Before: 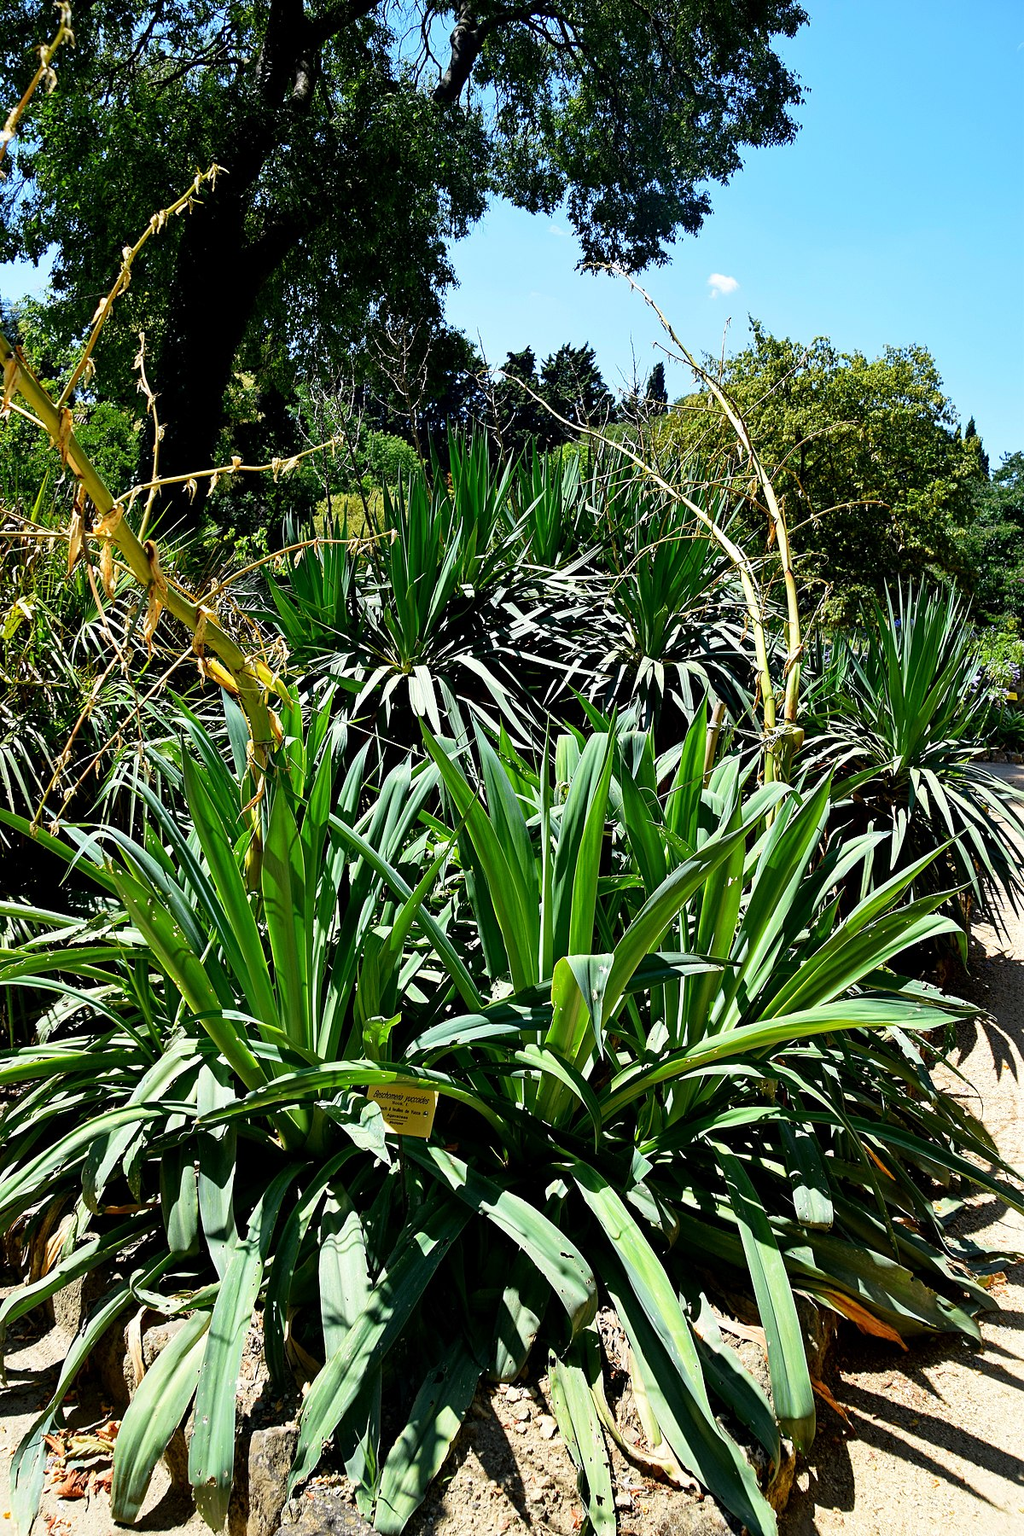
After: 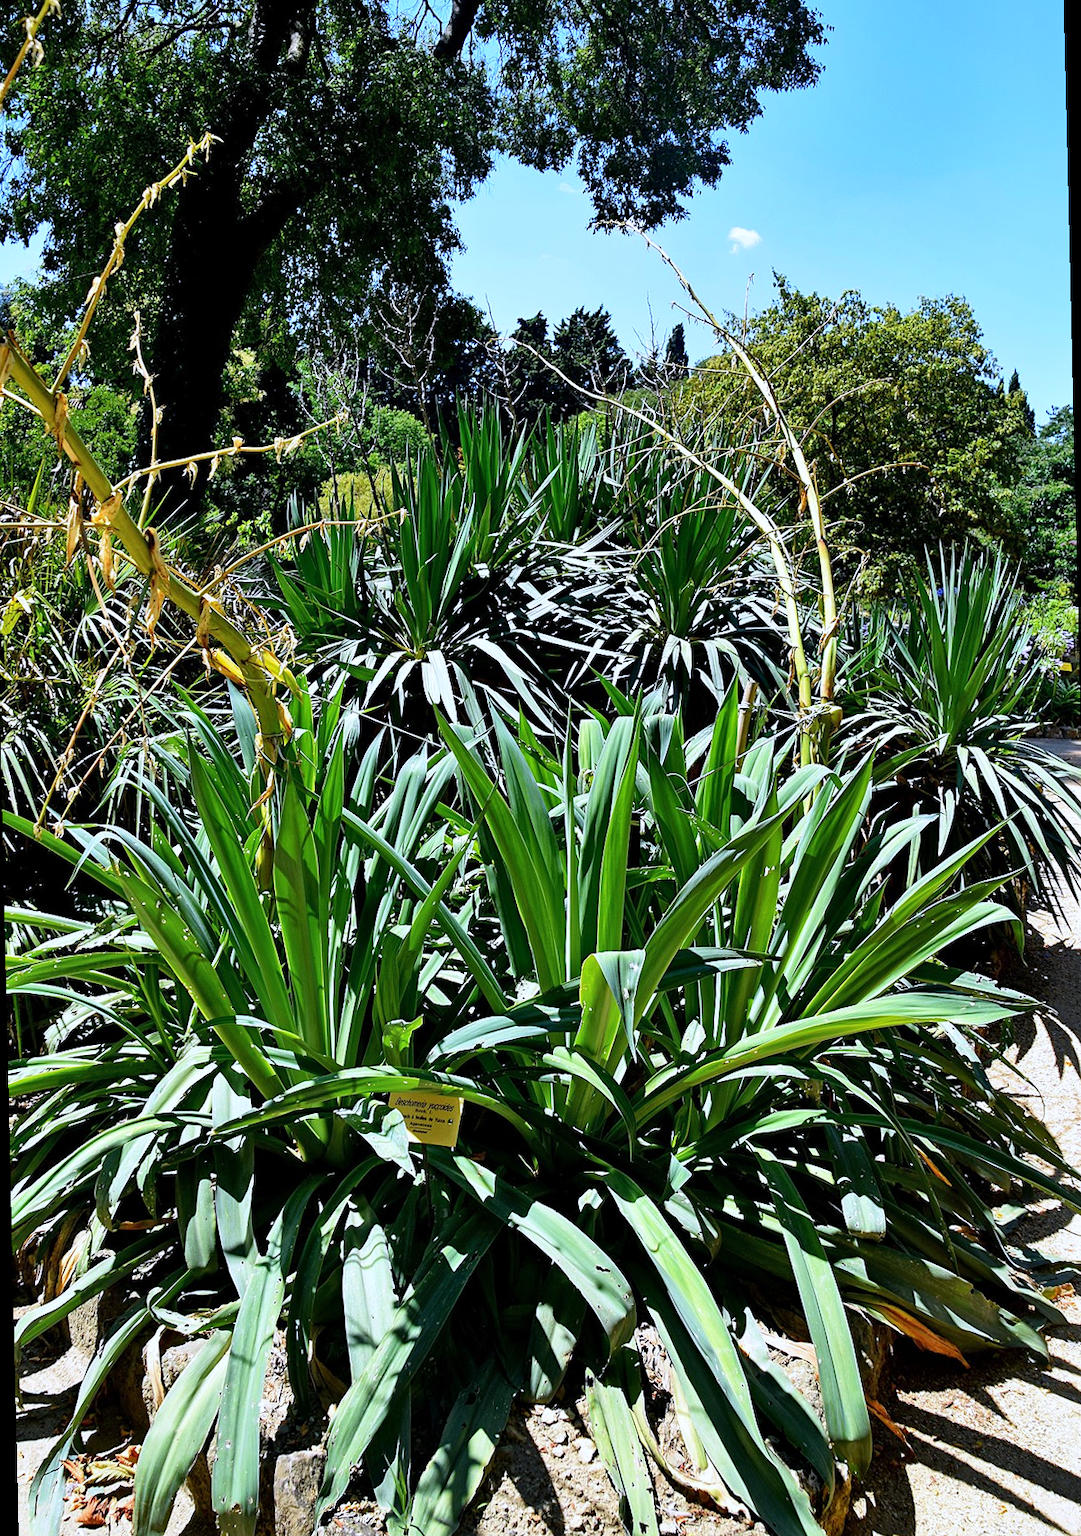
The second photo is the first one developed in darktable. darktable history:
rotate and perspective: rotation -1.32°, lens shift (horizontal) -0.031, crop left 0.015, crop right 0.985, crop top 0.047, crop bottom 0.982
shadows and highlights: low approximation 0.01, soften with gaussian
white balance: red 0.967, blue 1.119, emerald 0.756
